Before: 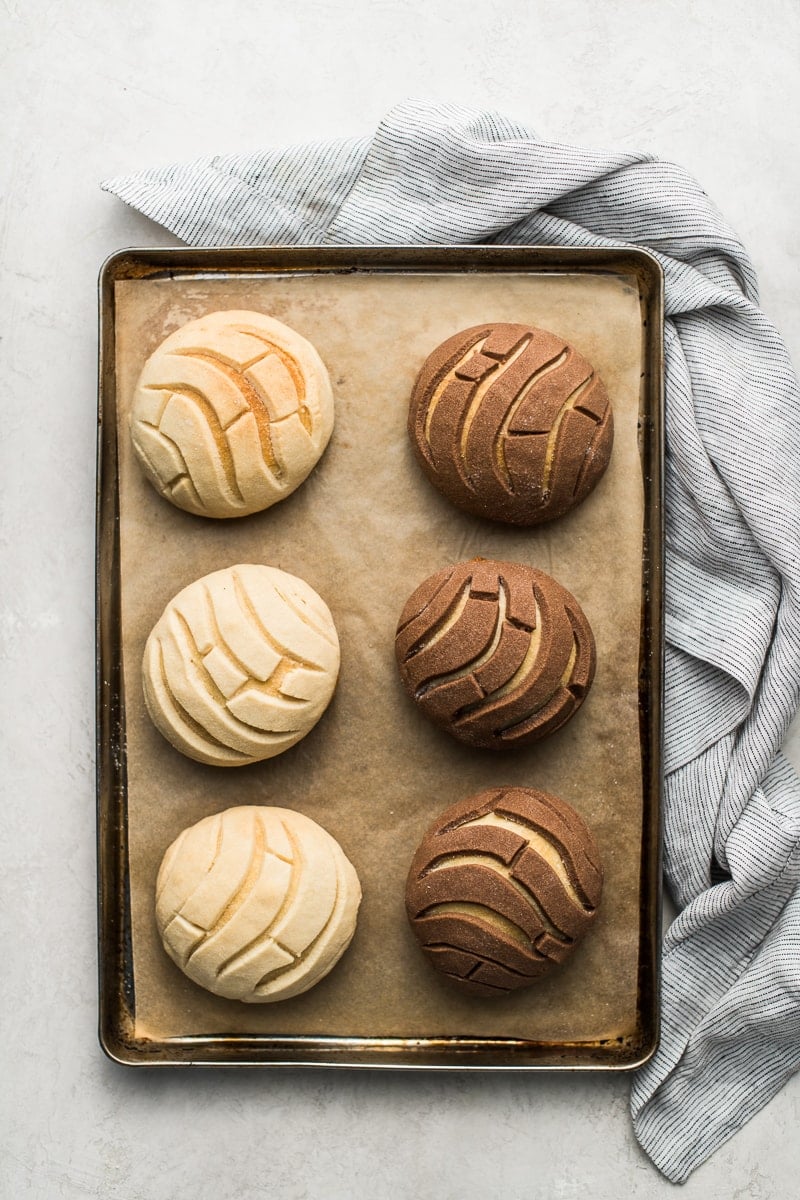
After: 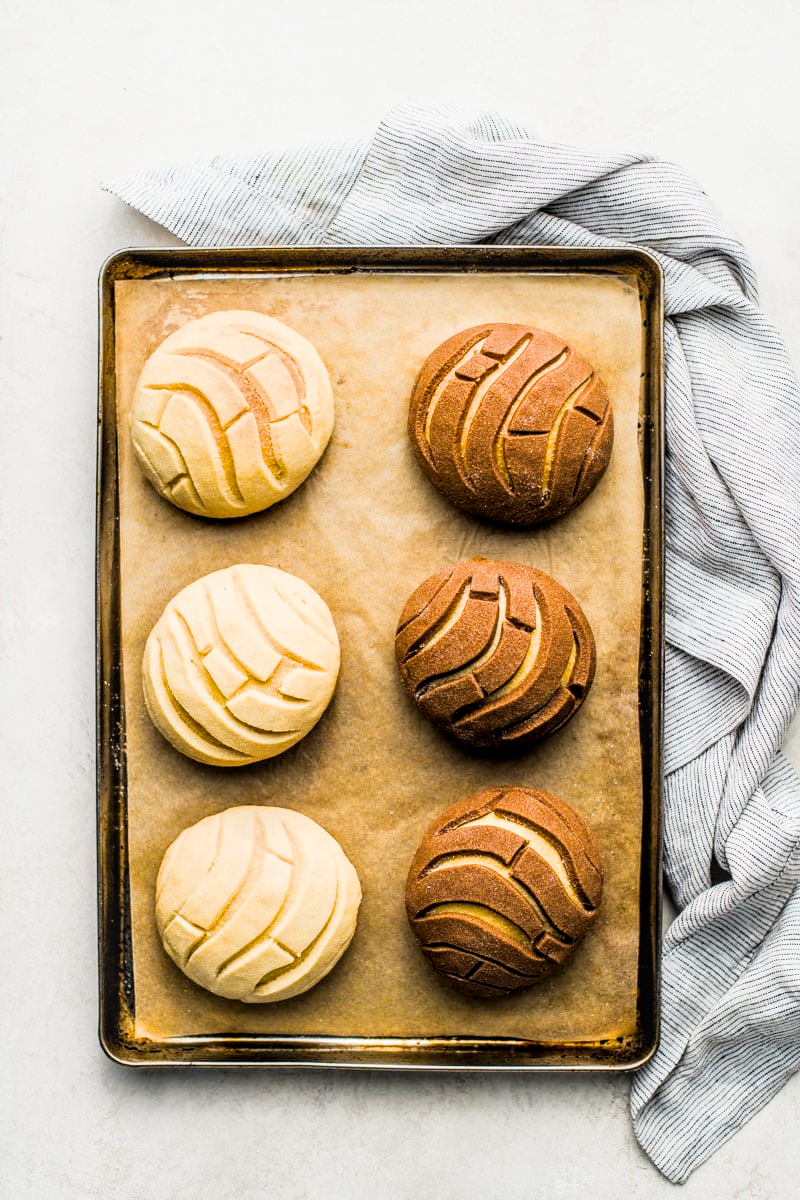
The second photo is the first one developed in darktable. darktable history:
local contrast: on, module defaults
exposure: black level correction 0, exposure 0.9 EV, compensate highlight preservation false
filmic rgb: black relative exposure -5 EV, hardness 2.88, contrast 1.2, highlights saturation mix -30%
color balance rgb: perceptual saturation grading › global saturation 30%, global vibrance 20%
